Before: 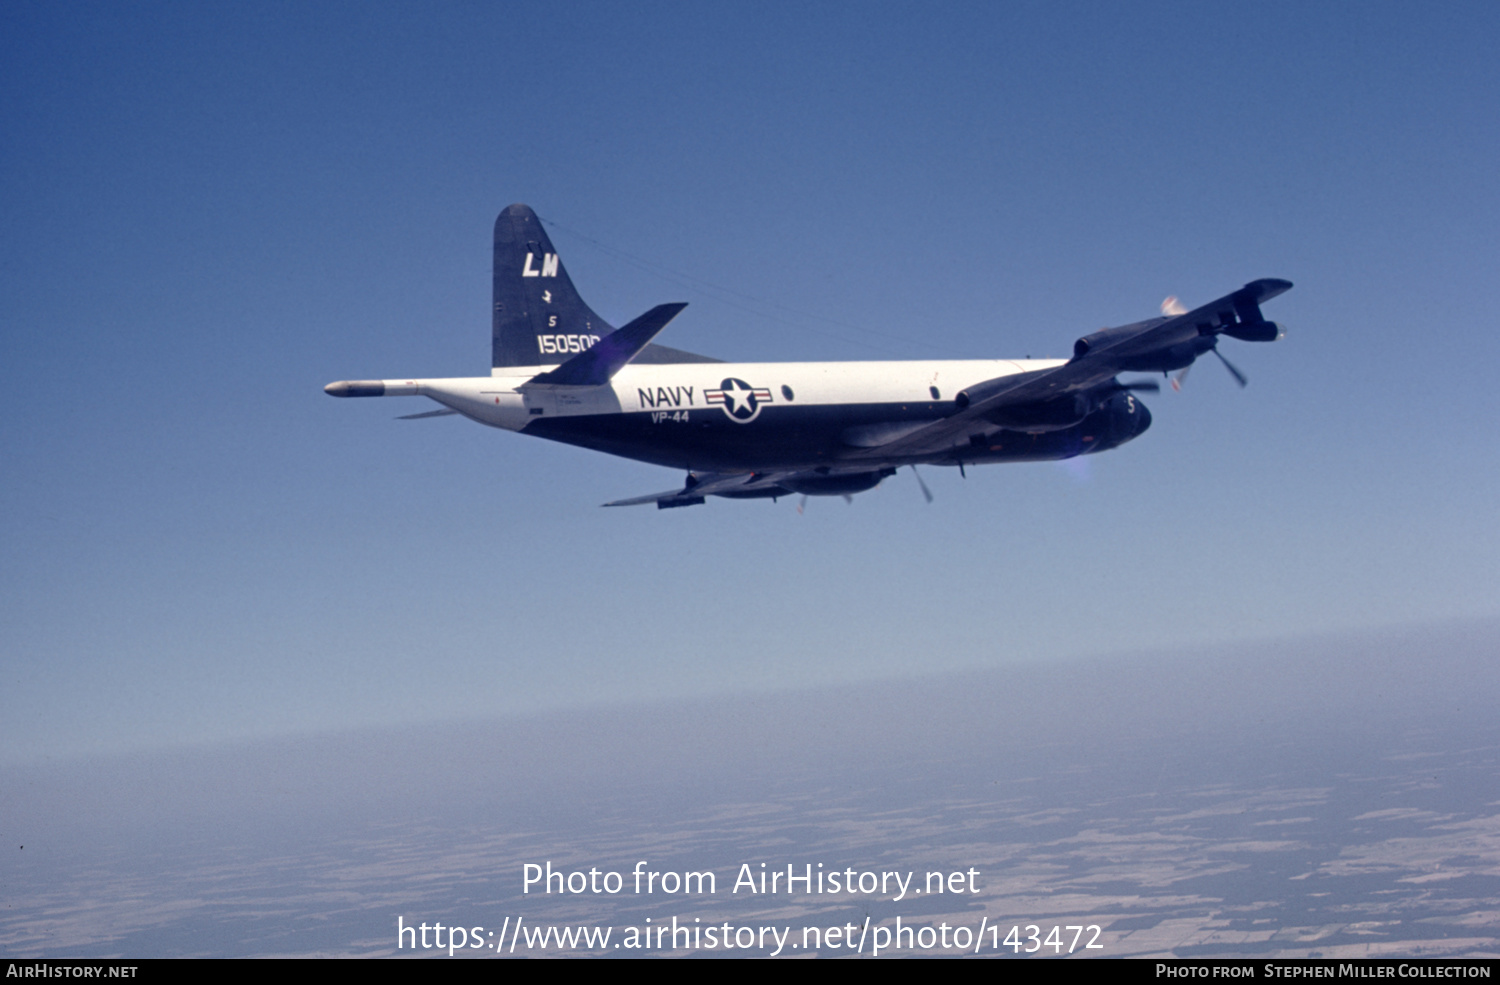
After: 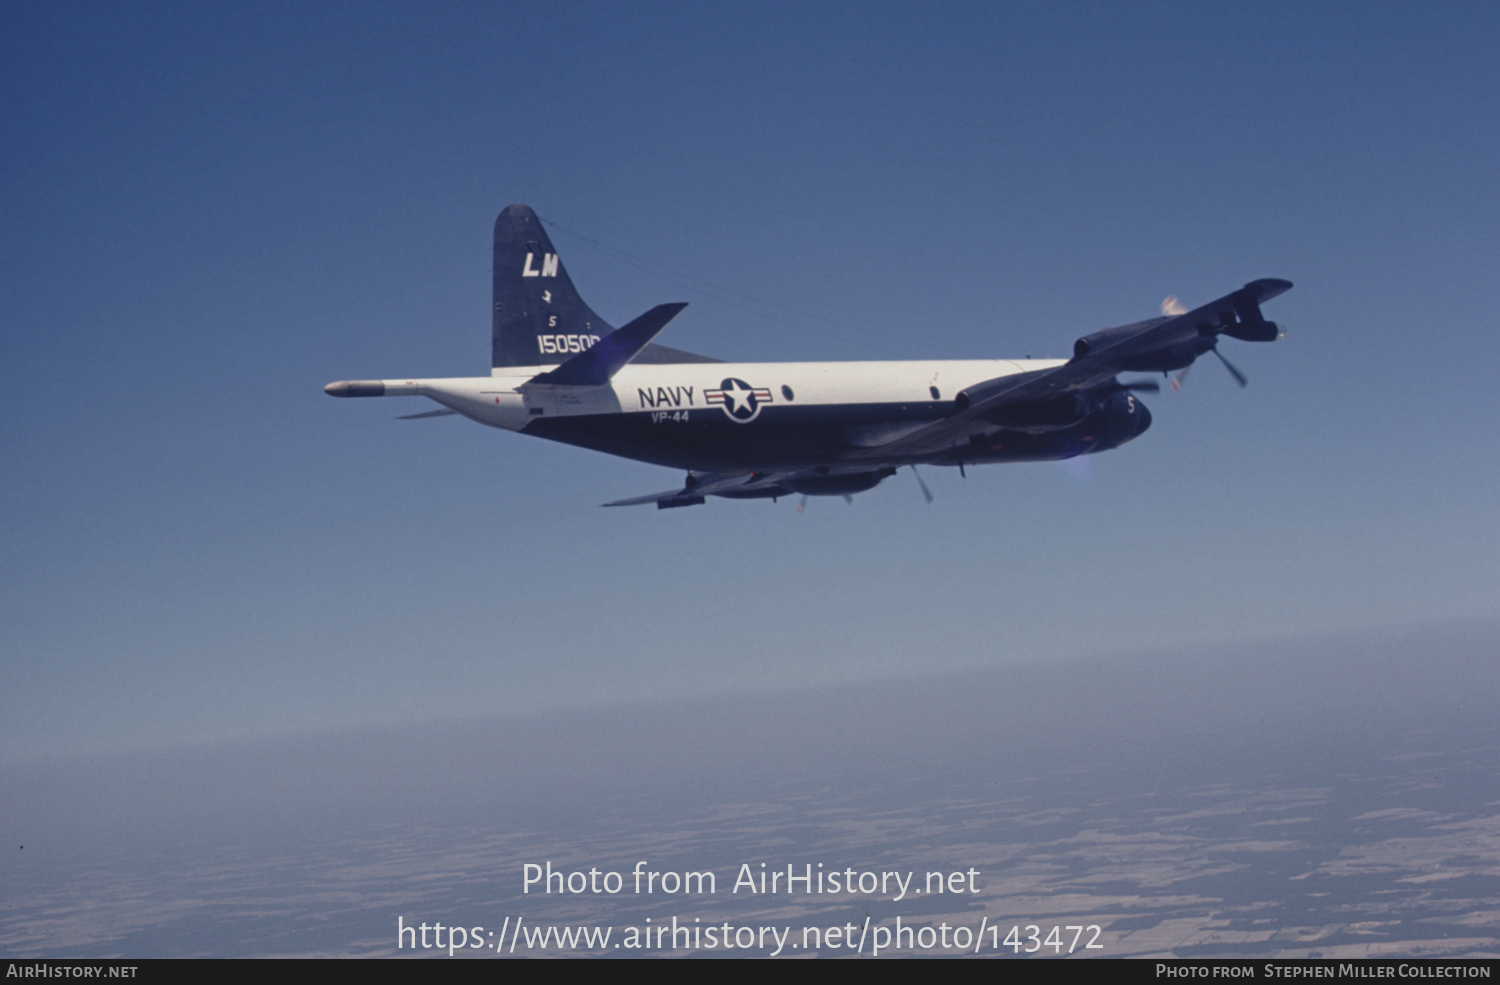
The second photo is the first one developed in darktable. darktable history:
exposure: black level correction -0.015, exposure -0.523 EV, compensate highlight preservation false
